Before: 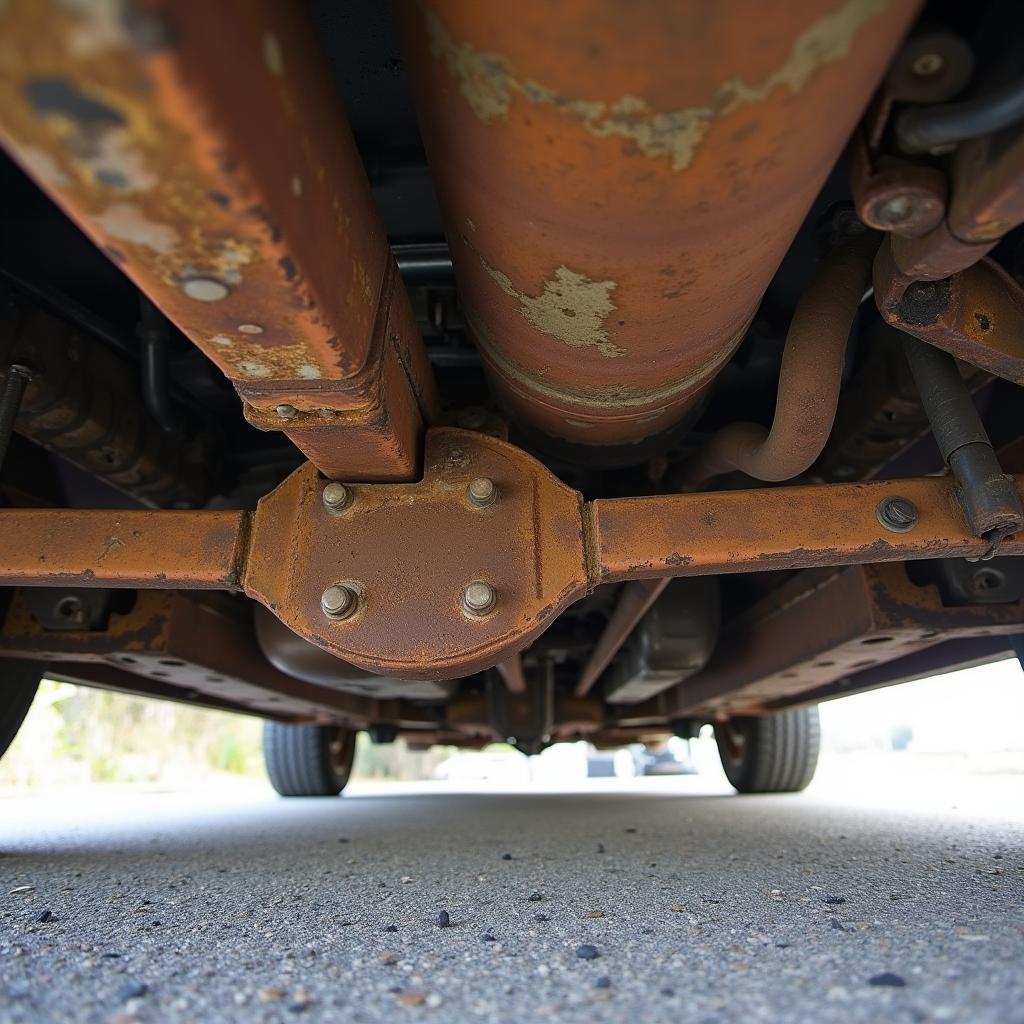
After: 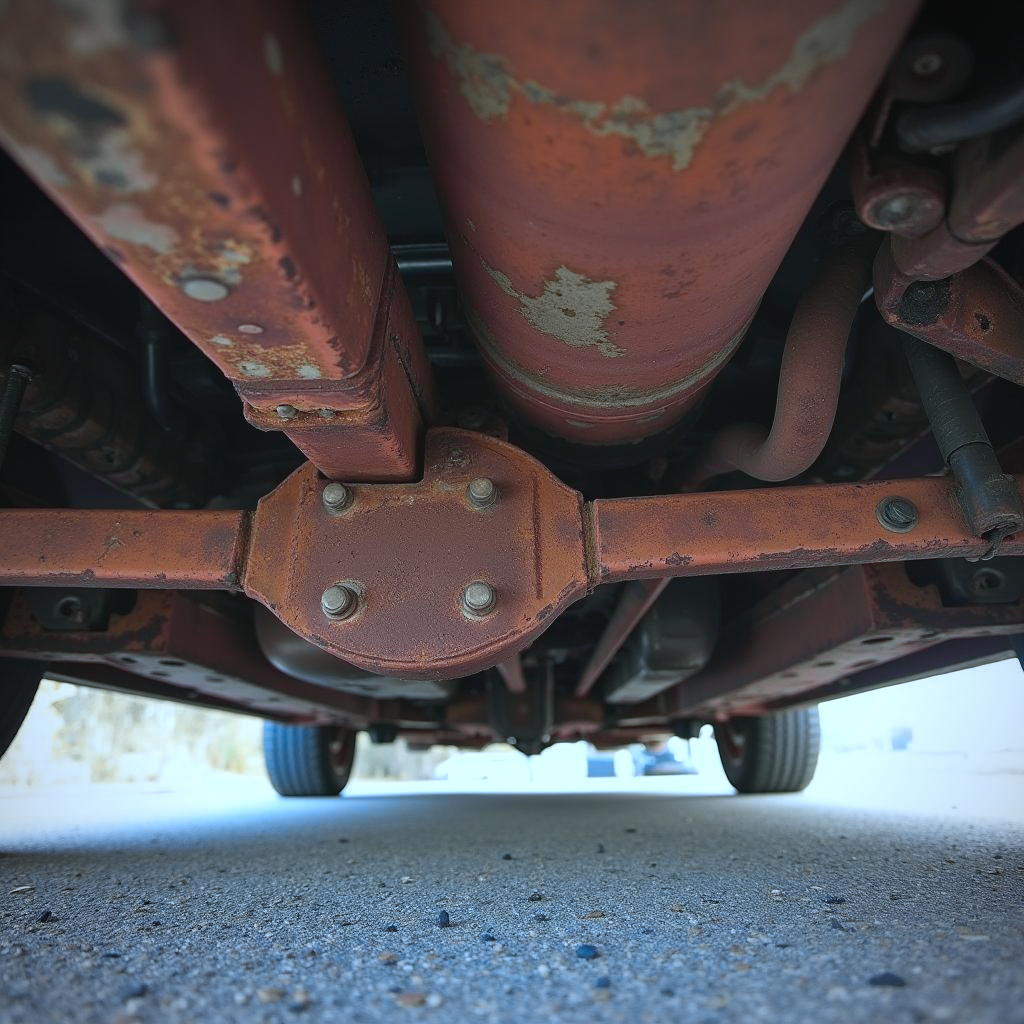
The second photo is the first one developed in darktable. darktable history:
color calibration: x 0.382, y 0.371, temperature 3883.69 K
tone curve: curves: ch0 [(0, 0.046) (0.04, 0.074) (0.883, 0.858) (1, 1)]; ch1 [(0, 0) (0.146, 0.159) (0.338, 0.365) (0.417, 0.455) (0.489, 0.486) (0.504, 0.502) (0.529, 0.537) (0.563, 0.567) (1, 1)]; ch2 [(0, 0) (0.307, 0.298) (0.388, 0.375) (0.443, 0.456) (0.485, 0.492) (0.544, 0.525) (1, 1)], color space Lab, independent channels, preserve colors none
vignetting: unbound false
color zones: curves: ch1 [(0.263, 0.53) (0.376, 0.287) (0.487, 0.512) (0.748, 0.547) (1, 0.513)]; ch2 [(0.262, 0.45) (0.751, 0.477)]
